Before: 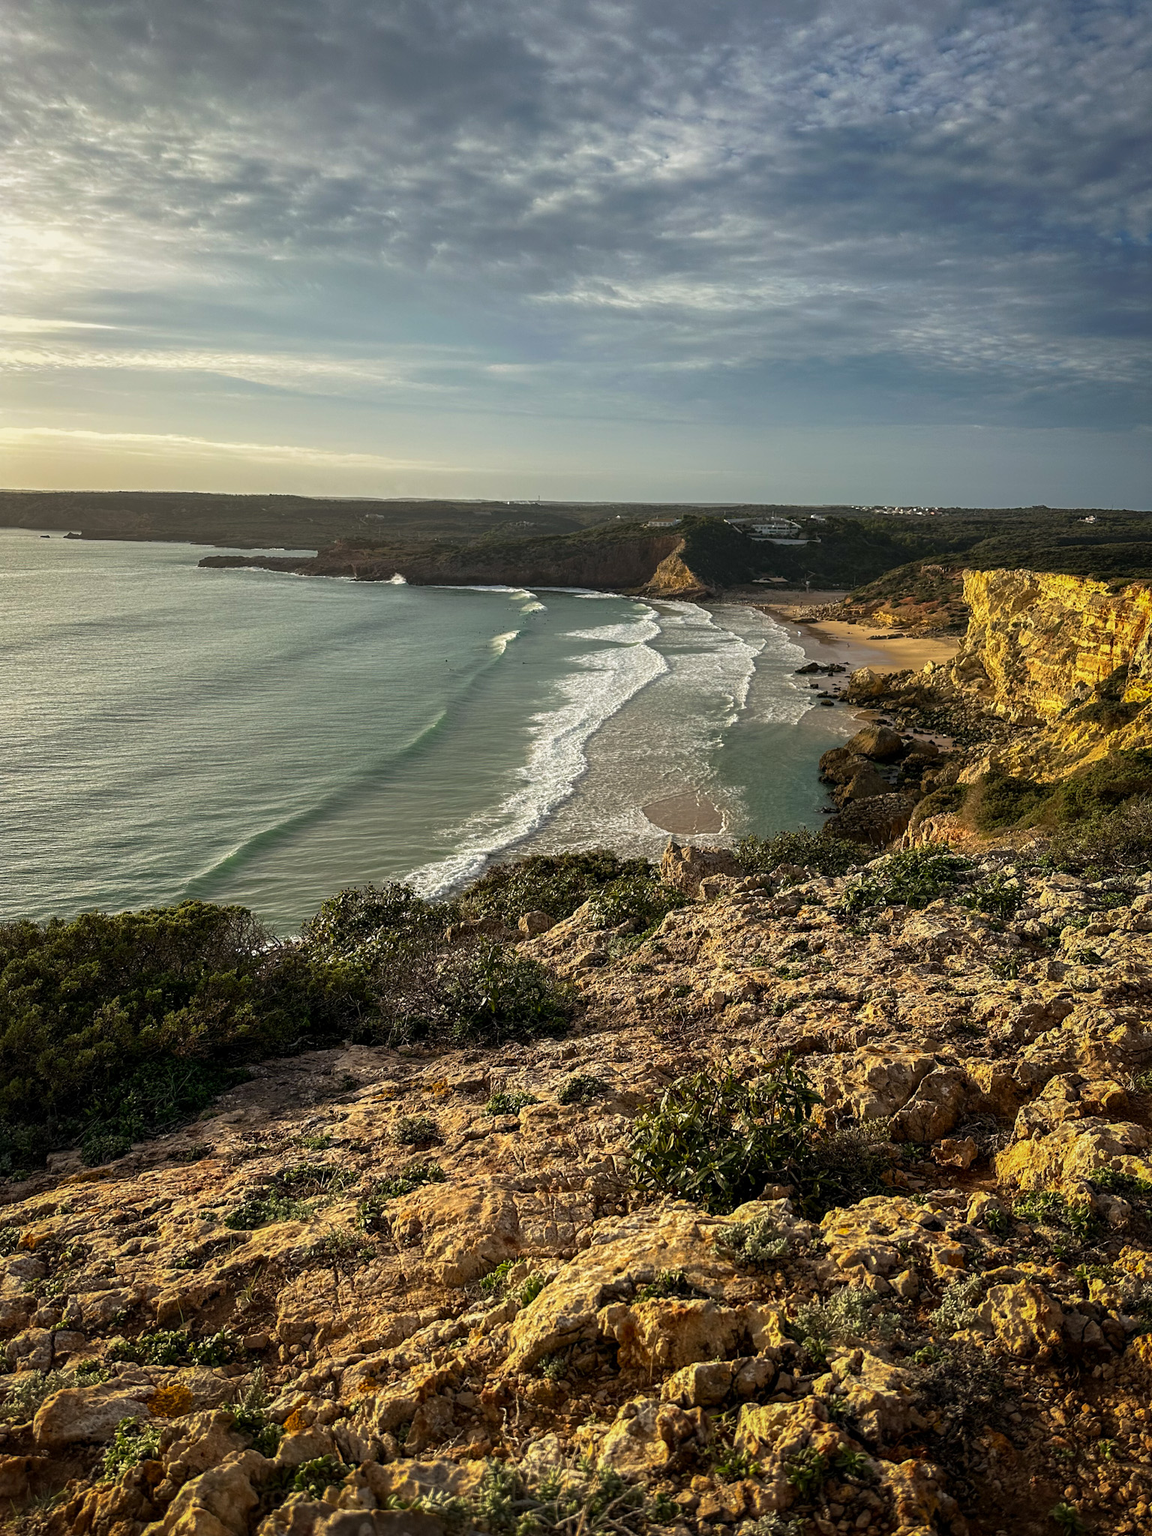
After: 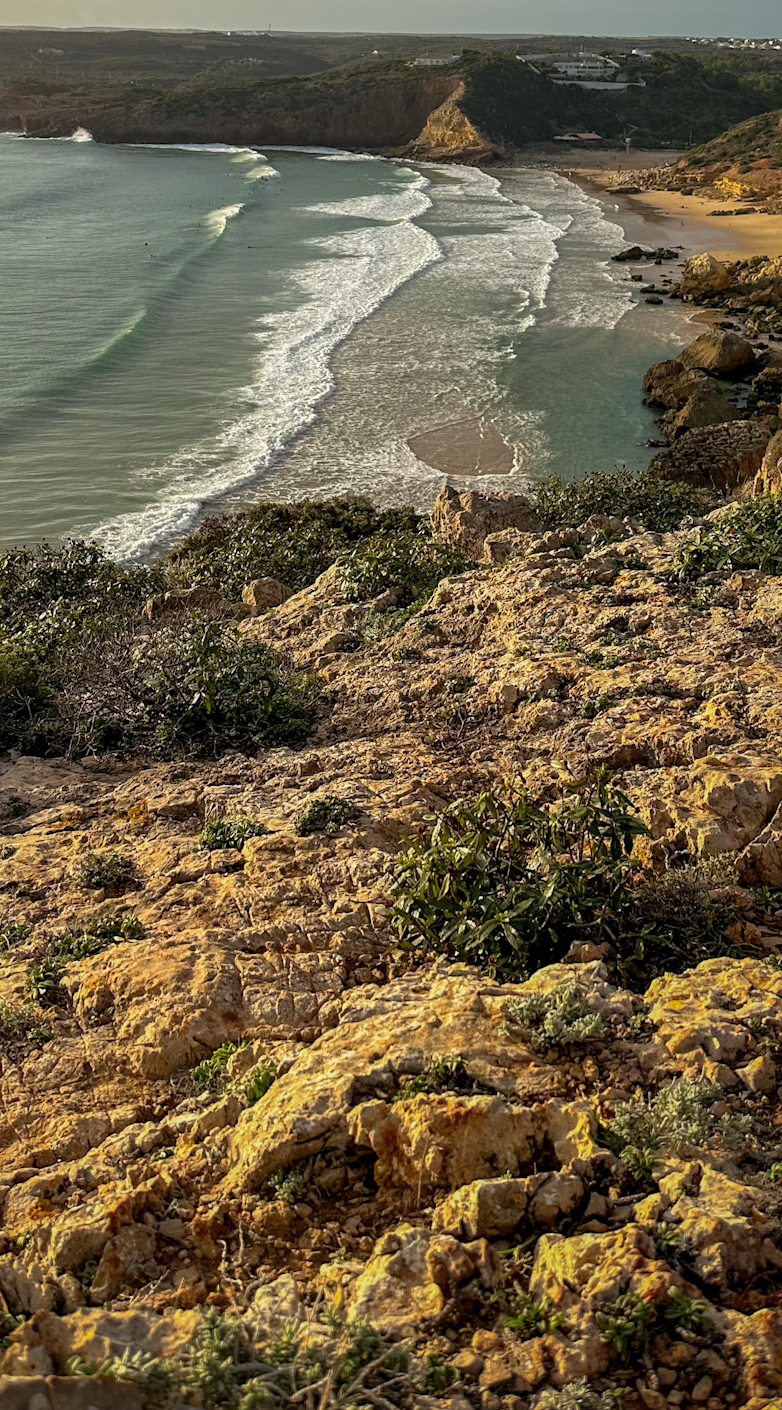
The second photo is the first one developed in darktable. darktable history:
shadows and highlights: on, module defaults
local contrast: mode bilateral grid, contrast 20, coarseness 50, detail 120%, midtone range 0.2
crop and rotate: left 29.237%, top 31.152%, right 19.807%
